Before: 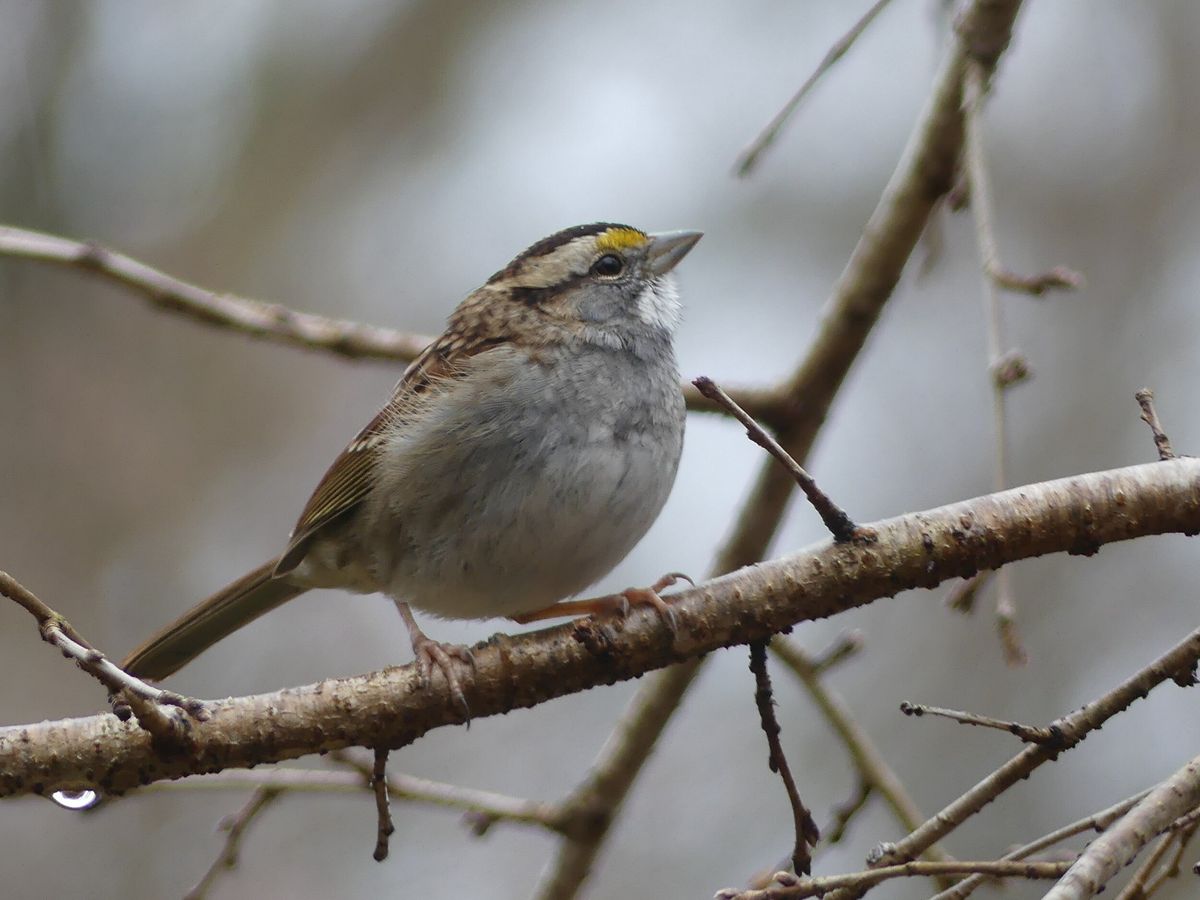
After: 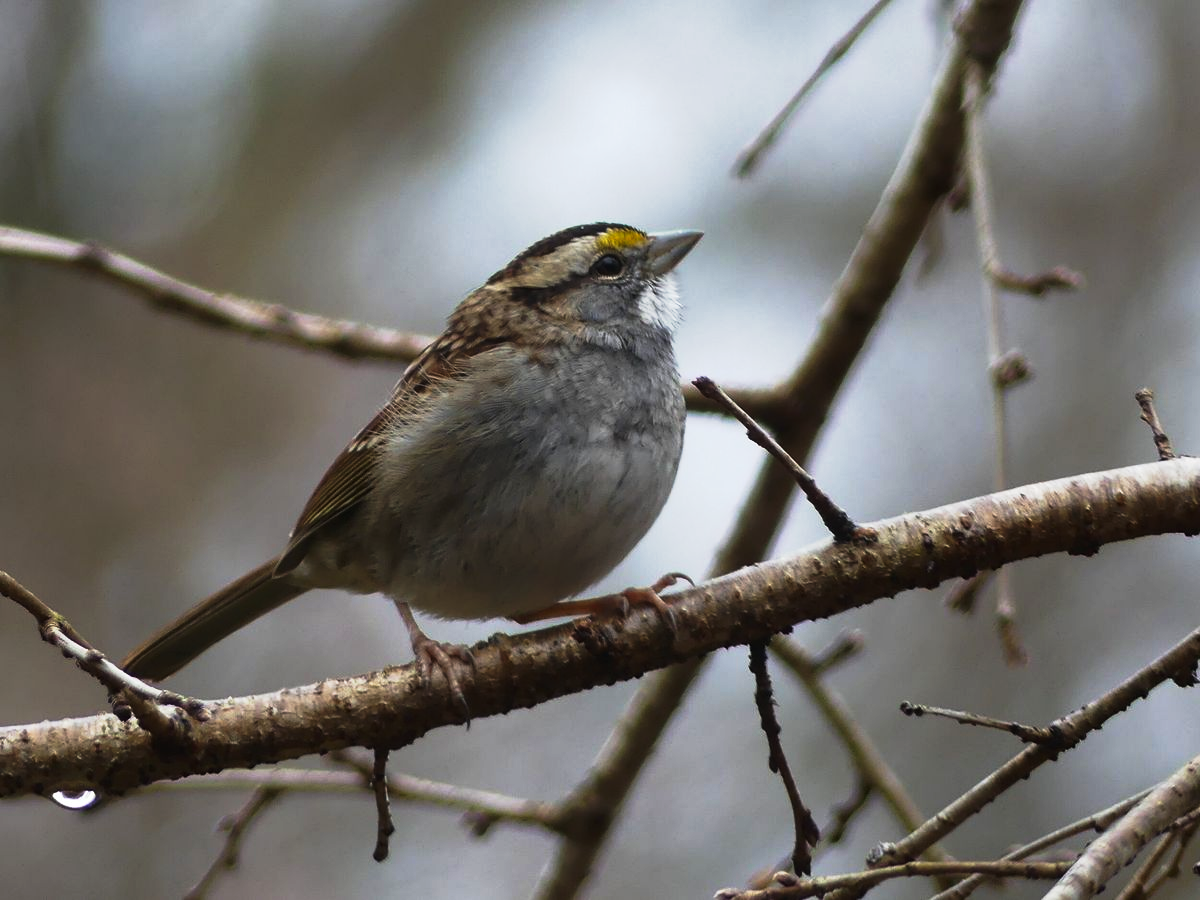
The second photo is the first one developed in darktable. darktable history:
white balance: emerald 1
tone curve: curves: ch0 [(0, 0) (0.003, 0.007) (0.011, 0.01) (0.025, 0.016) (0.044, 0.025) (0.069, 0.036) (0.1, 0.052) (0.136, 0.073) (0.177, 0.103) (0.224, 0.135) (0.277, 0.177) (0.335, 0.233) (0.399, 0.303) (0.468, 0.376) (0.543, 0.469) (0.623, 0.581) (0.709, 0.723) (0.801, 0.863) (0.898, 0.938) (1, 1)], preserve colors none
